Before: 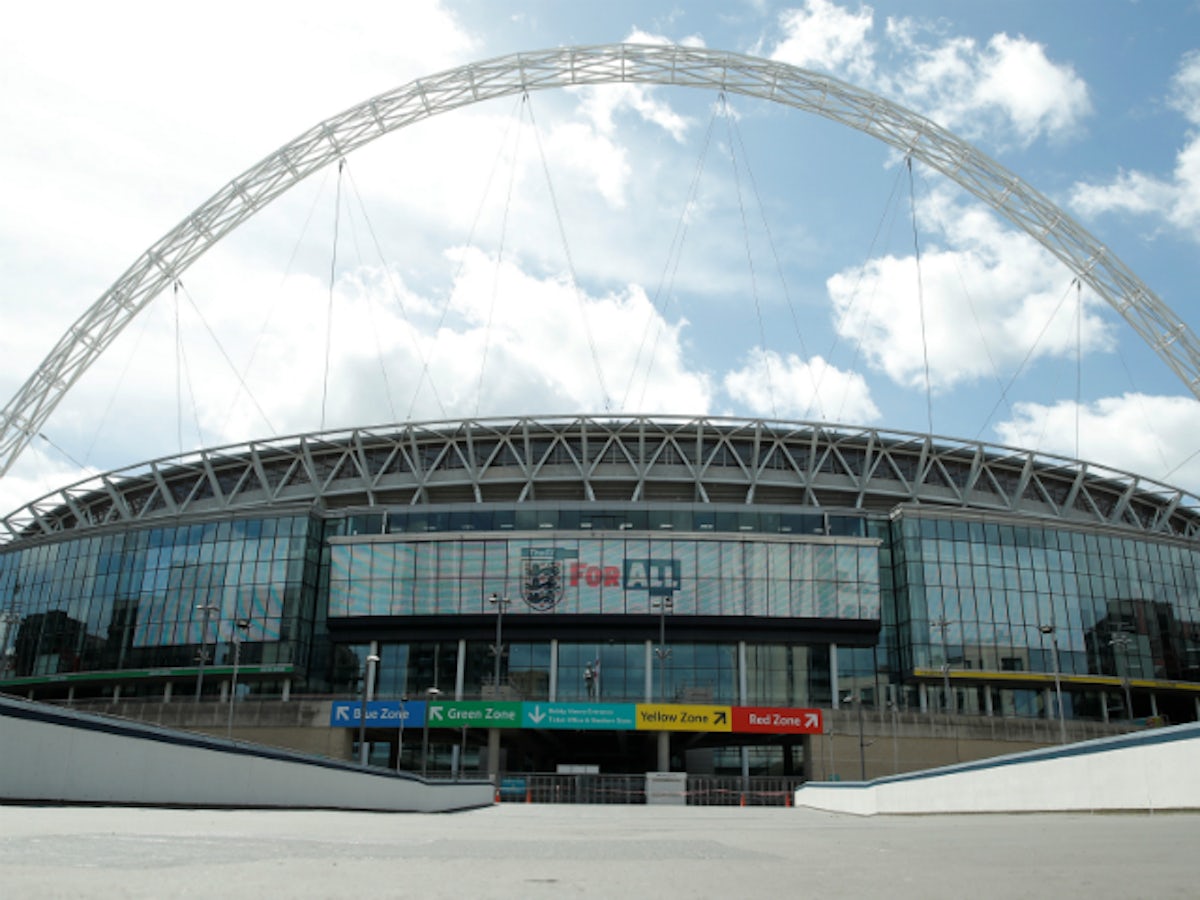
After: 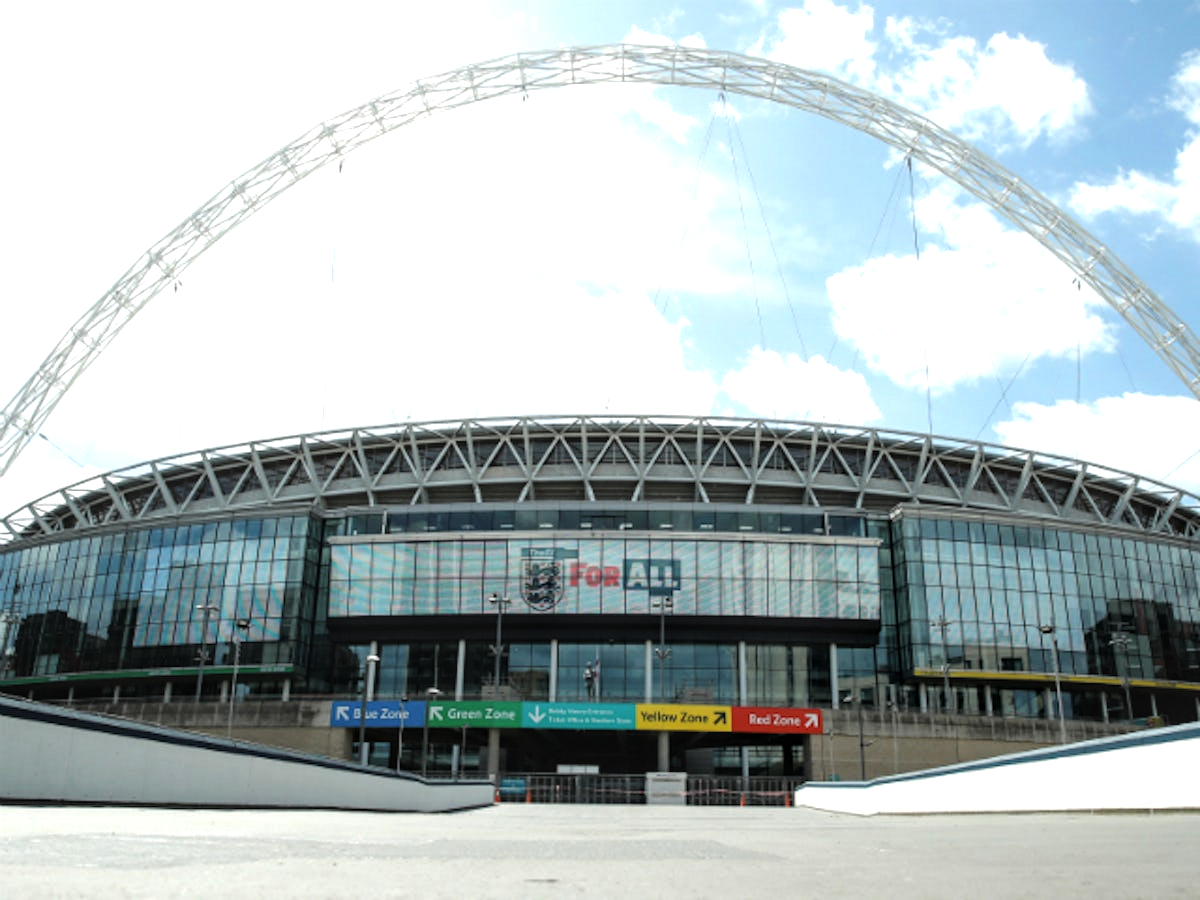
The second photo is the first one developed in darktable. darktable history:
local contrast: on, module defaults
tone equalizer: -8 EV -0.772 EV, -7 EV -0.721 EV, -6 EV -0.598 EV, -5 EV -0.376 EV, -3 EV 0.371 EV, -2 EV 0.6 EV, -1 EV 0.691 EV, +0 EV 0.726 EV, mask exposure compensation -0.51 EV
